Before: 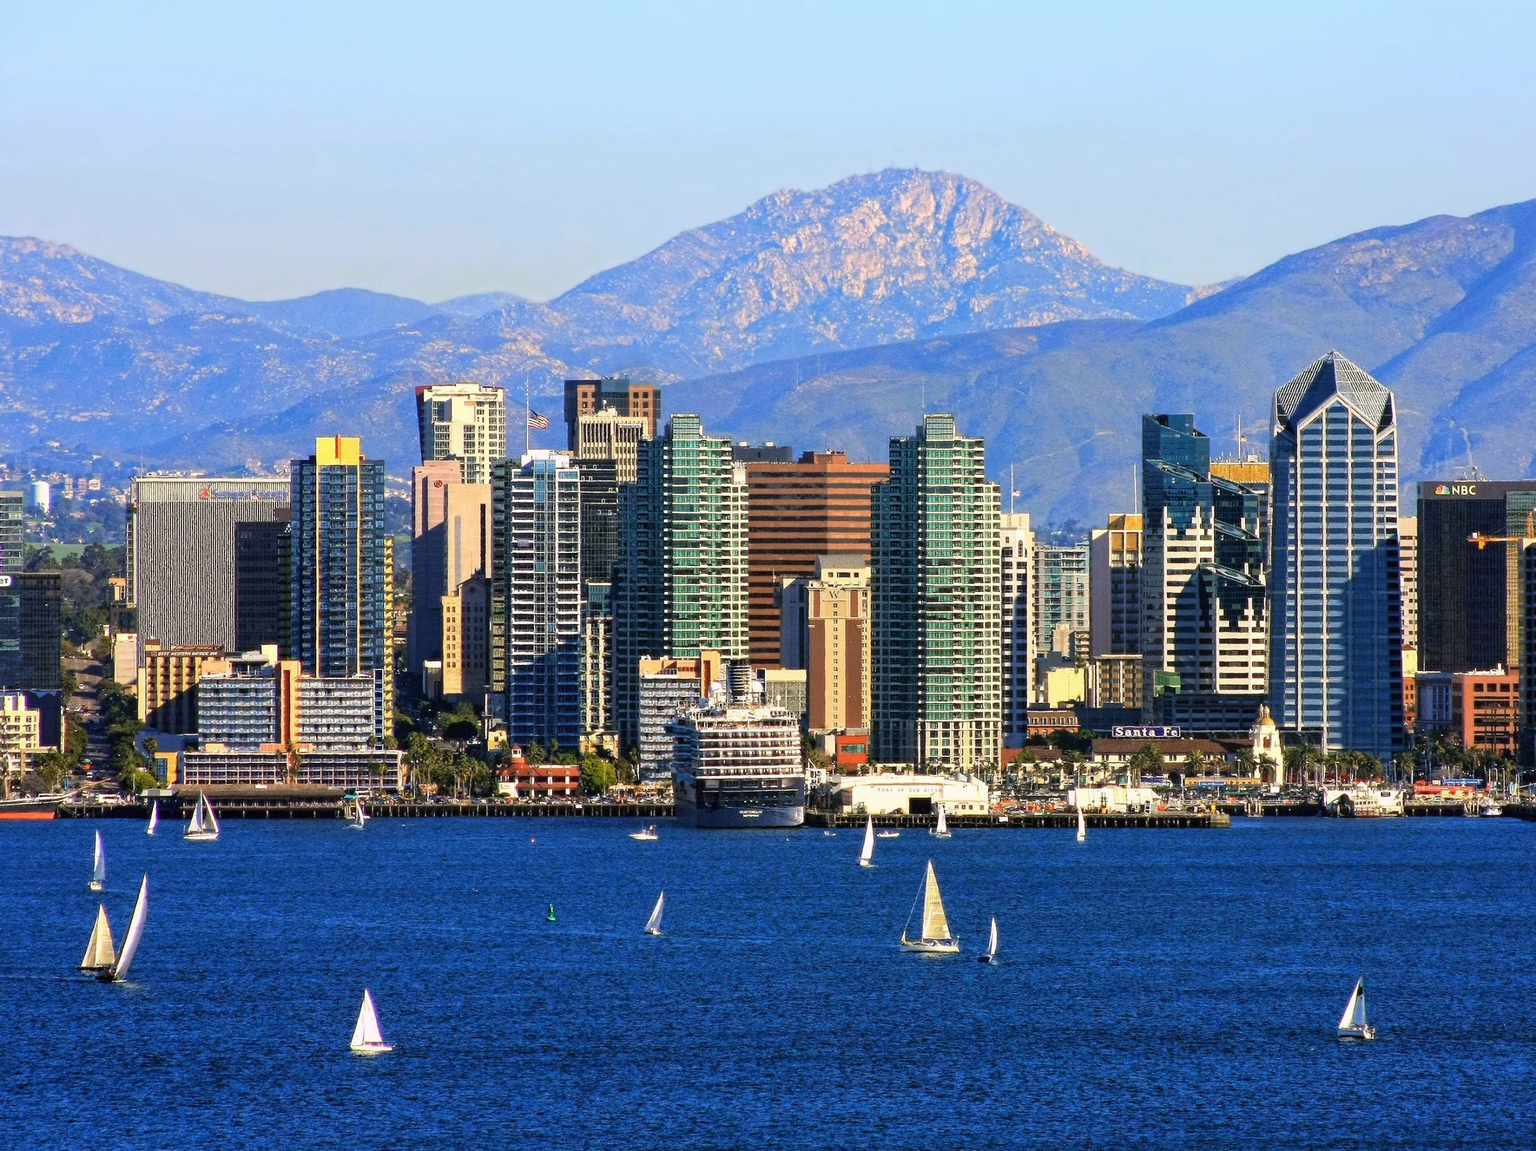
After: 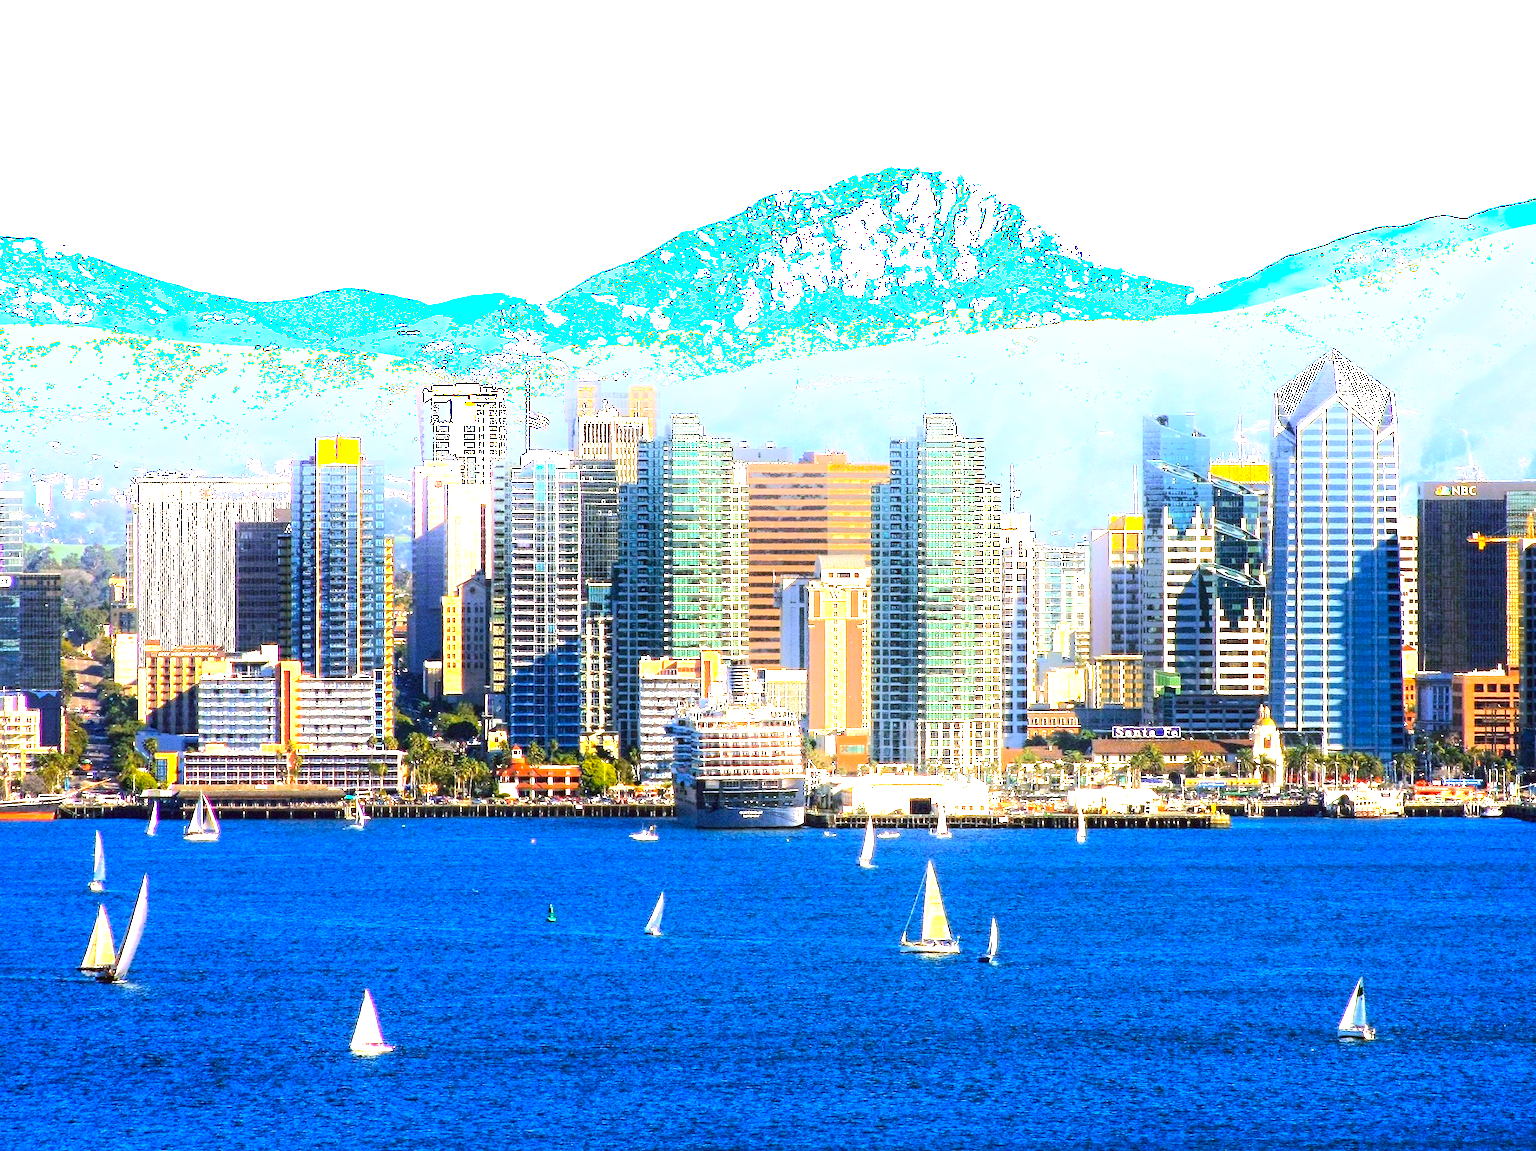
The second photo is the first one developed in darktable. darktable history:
shadows and highlights: shadows -90, highlights 90, soften with gaussian
exposure: black level correction 0, exposure 1.55 EV, compensate exposure bias true, compensate highlight preservation false
color balance rgb: perceptual saturation grading › global saturation 25%, global vibrance 20%
